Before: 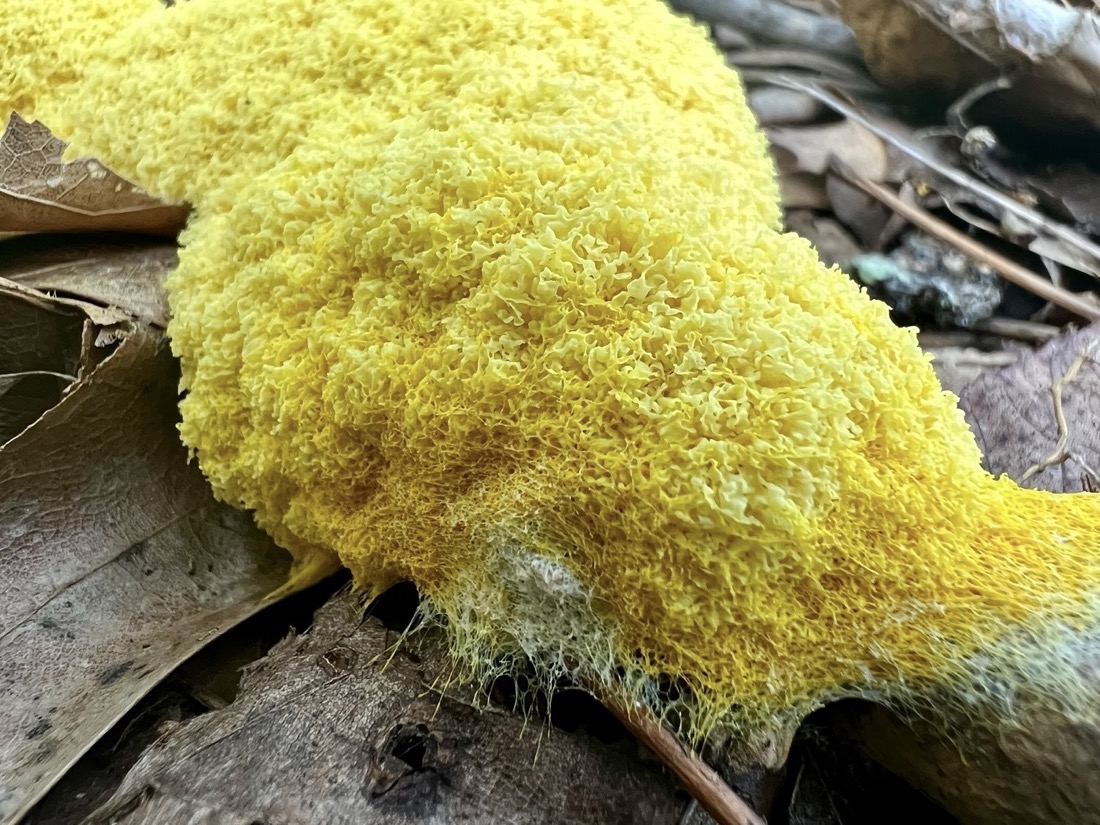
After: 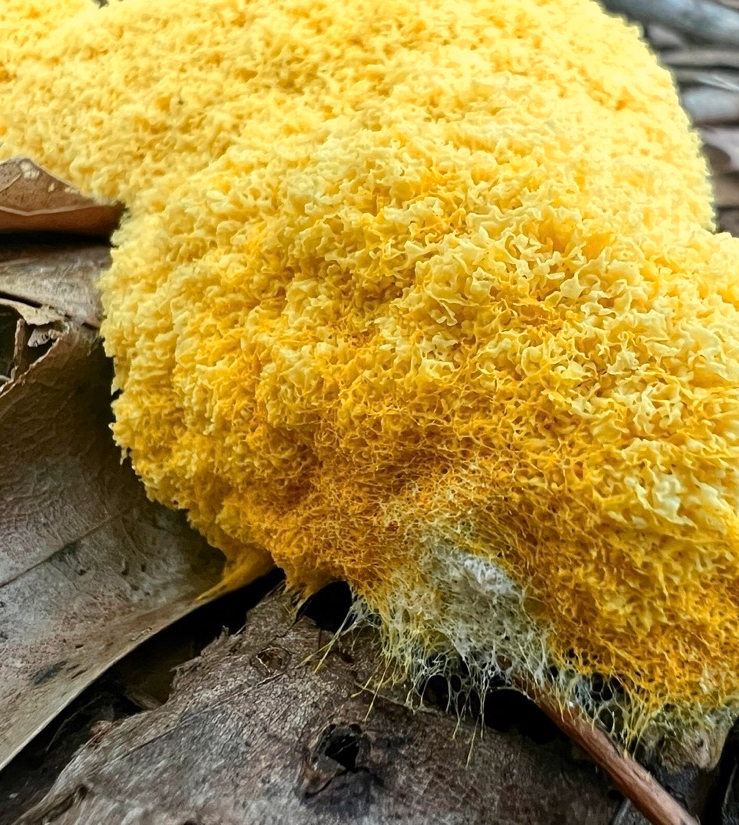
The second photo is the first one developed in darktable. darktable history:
color zones: curves: ch1 [(0.263, 0.53) (0.376, 0.287) (0.487, 0.512) (0.748, 0.547) (1, 0.513)]; ch2 [(0.262, 0.45) (0.751, 0.477)]
crop and rotate: left 6.173%, right 26.575%
